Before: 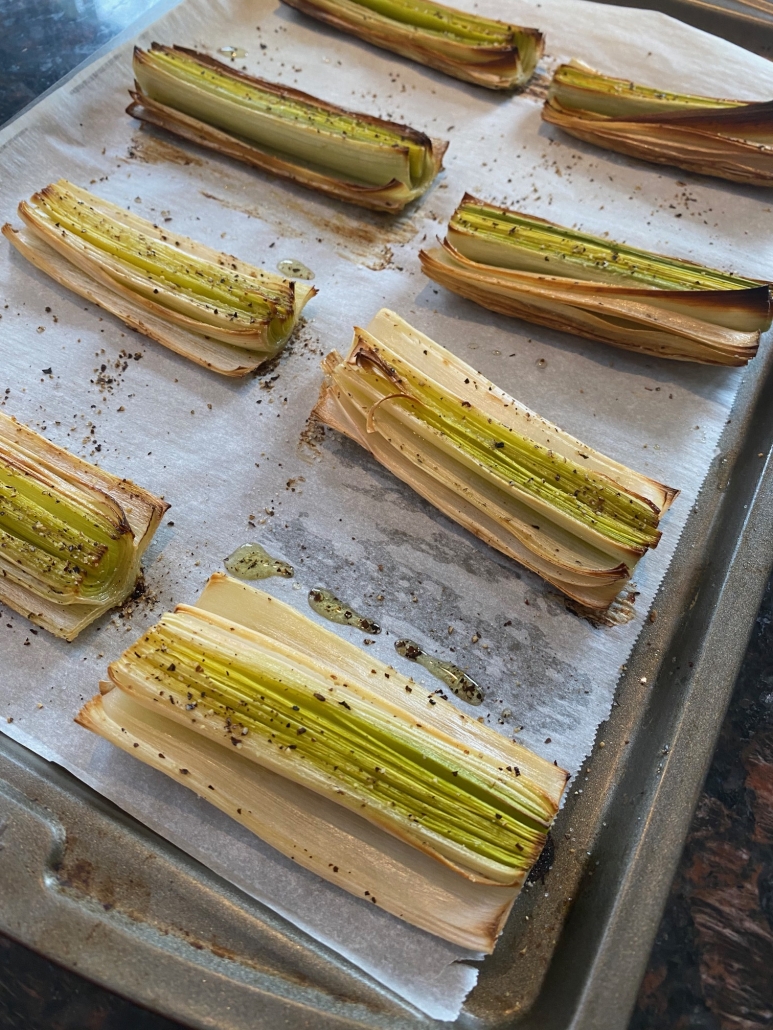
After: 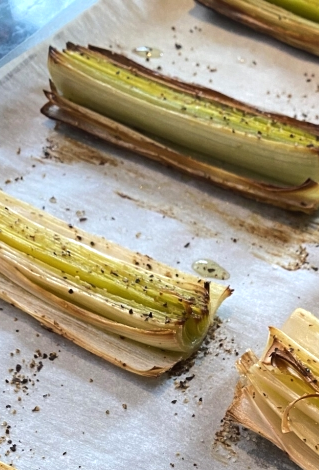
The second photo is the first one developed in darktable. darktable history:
crop and rotate: left 11.1%, top 0.045%, right 47.566%, bottom 54.323%
tone equalizer: -8 EV -0.438 EV, -7 EV -0.419 EV, -6 EV -0.311 EV, -5 EV -0.238 EV, -3 EV 0.238 EV, -2 EV 0.315 EV, -1 EV 0.41 EV, +0 EV 0.438 EV, edges refinement/feathering 500, mask exposure compensation -1.57 EV, preserve details no
